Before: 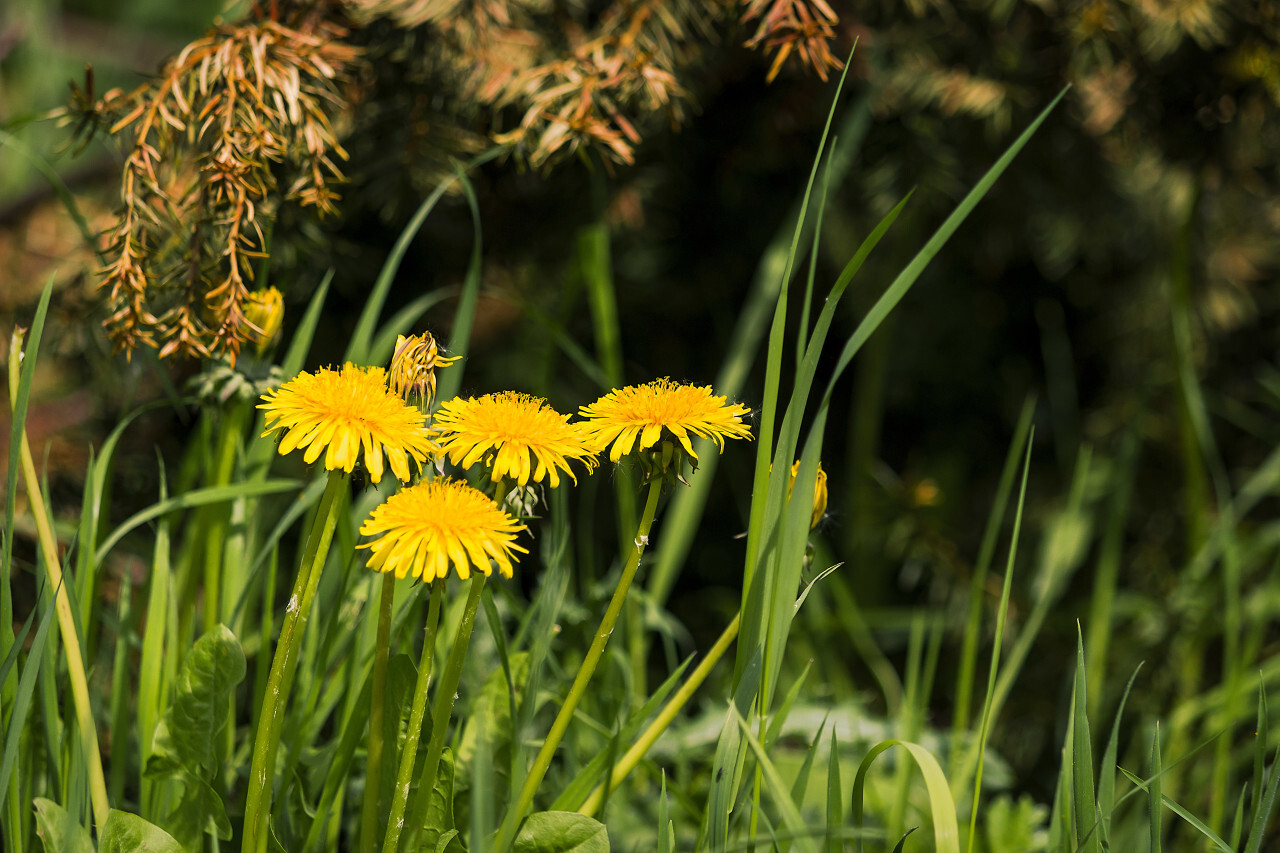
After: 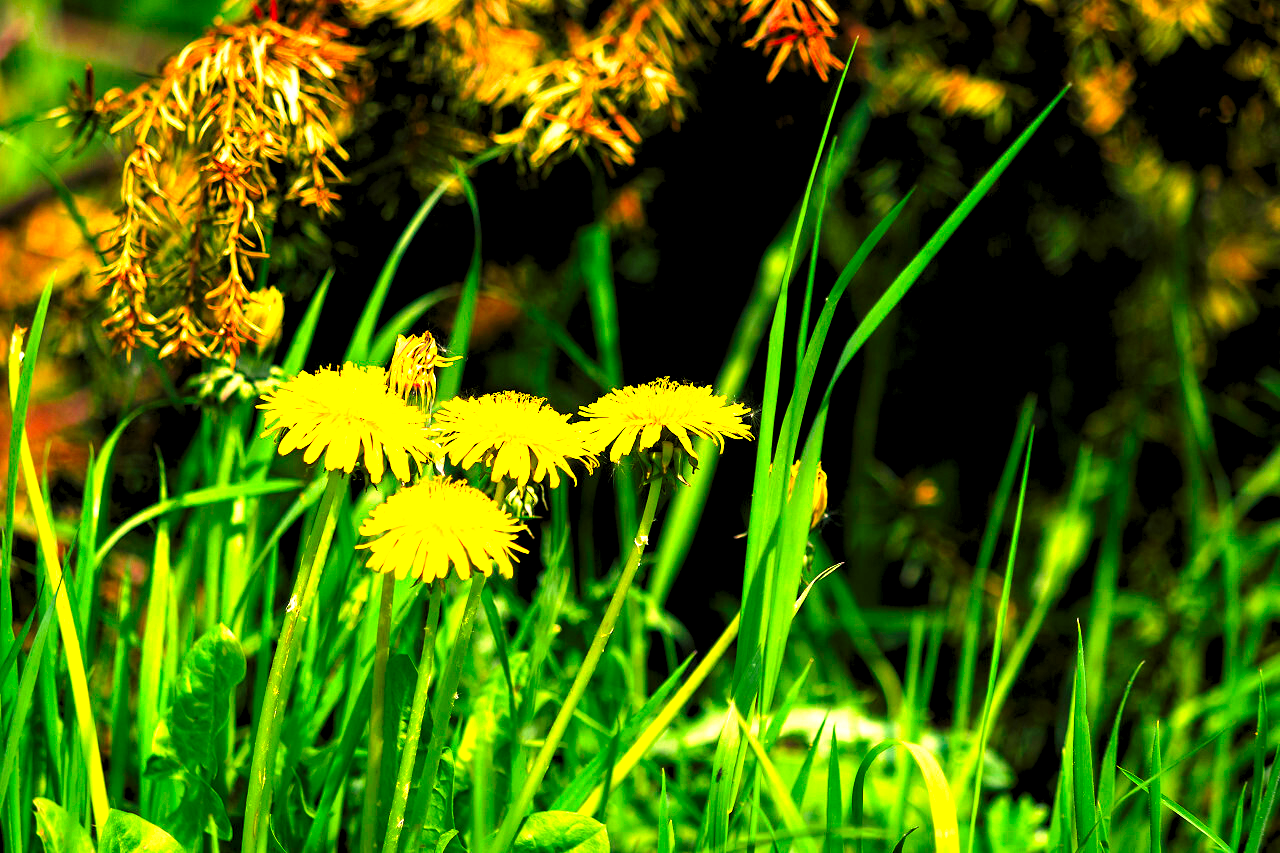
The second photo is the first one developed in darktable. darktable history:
tone curve: curves: ch0 [(0, 0) (0.003, 0.004) (0.011, 0.009) (0.025, 0.017) (0.044, 0.029) (0.069, 0.04) (0.1, 0.051) (0.136, 0.07) (0.177, 0.095) (0.224, 0.131) (0.277, 0.179) (0.335, 0.237) (0.399, 0.302) (0.468, 0.386) (0.543, 0.471) (0.623, 0.576) (0.709, 0.699) (0.801, 0.817) (0.898, 0.917) (1, 1)], preserve colors none
exposure: exposure 0.558 EV, compensate highlight preservation false
levels: black 0.033%, levels [0.036, 0.364, 0.827]
contrast brightness saturation: contrast 0.075, saturation 0.2
